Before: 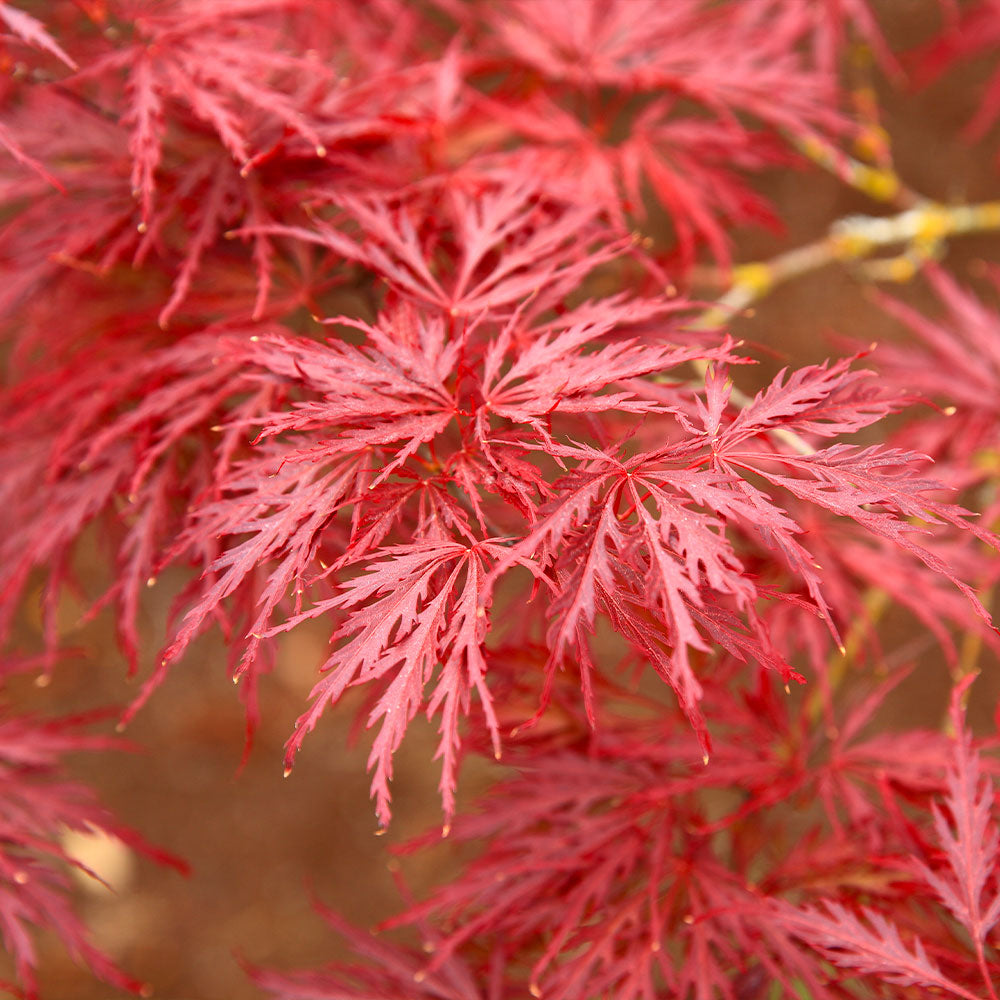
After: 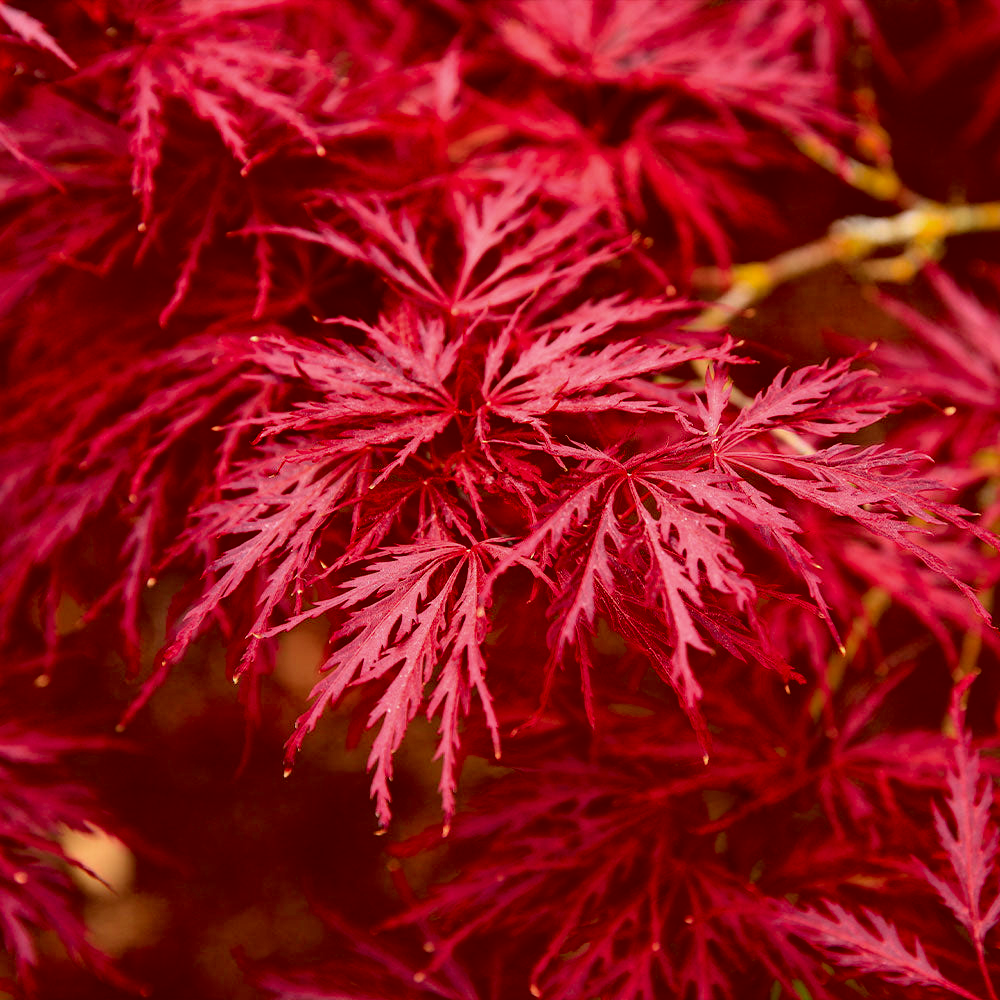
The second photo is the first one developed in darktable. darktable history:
contrast brightness saturation: contrast 0.1, brightness -0.26, saturation 0.14
tone curve: curves: ch0 [(0, 0.013) (0.181, 0.074) (0.337, 0.304) (0.498, 0.485) (0.78, 0.742) (0.993, 0.954)]; ch1 [(0, 0) (0.294, 0.184) (0.359, 0.34) (0.362, 0.35) (0.43, 0.41) (0.469, 0.463) (0.495, 0.502) (0.54, 0.563) (0.612, 0.641) (1, 1)]; ch2 [(0, 0) (0.44, 0.437) (0.495, 0.502) (0.524, 0.534) (0.557, 0.56) (0.634, 0.654) (0.728, 0.722) (1, 1)], color space Lab, independent channels, preserve colors none
